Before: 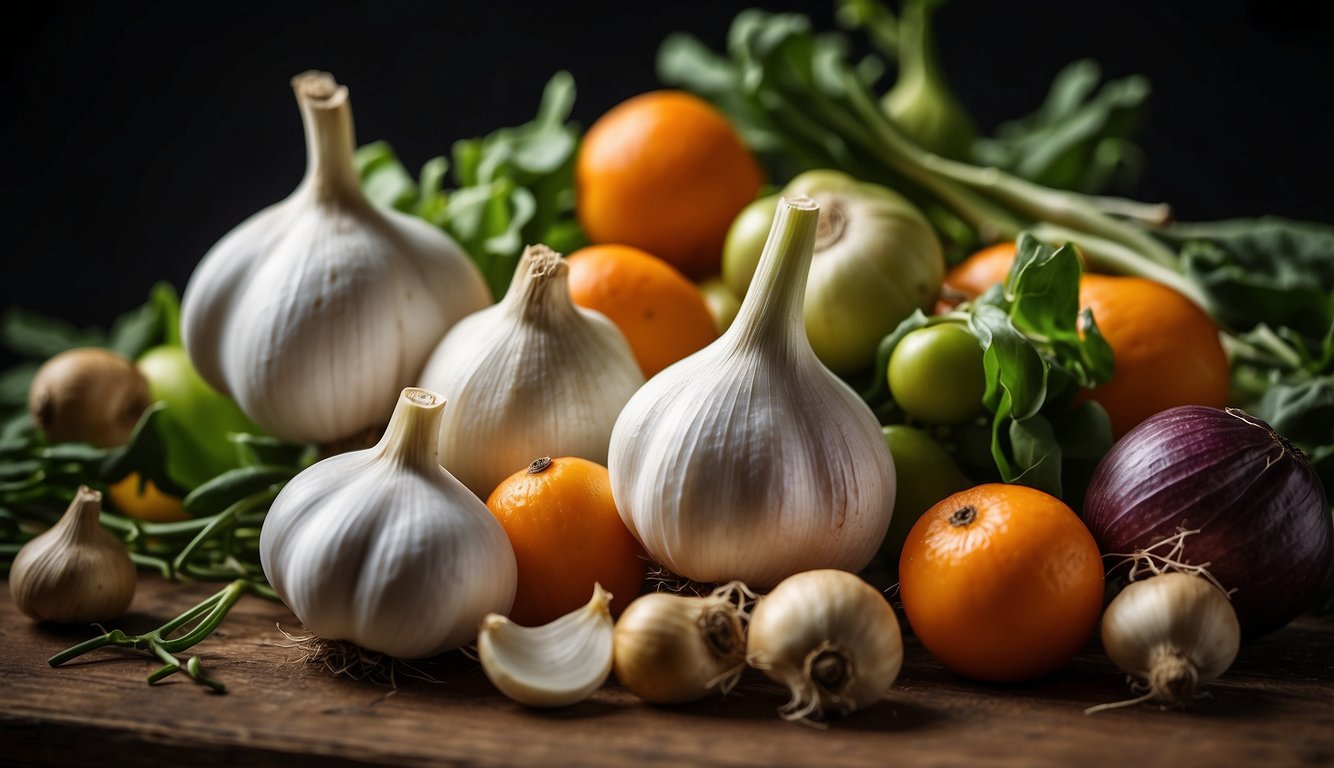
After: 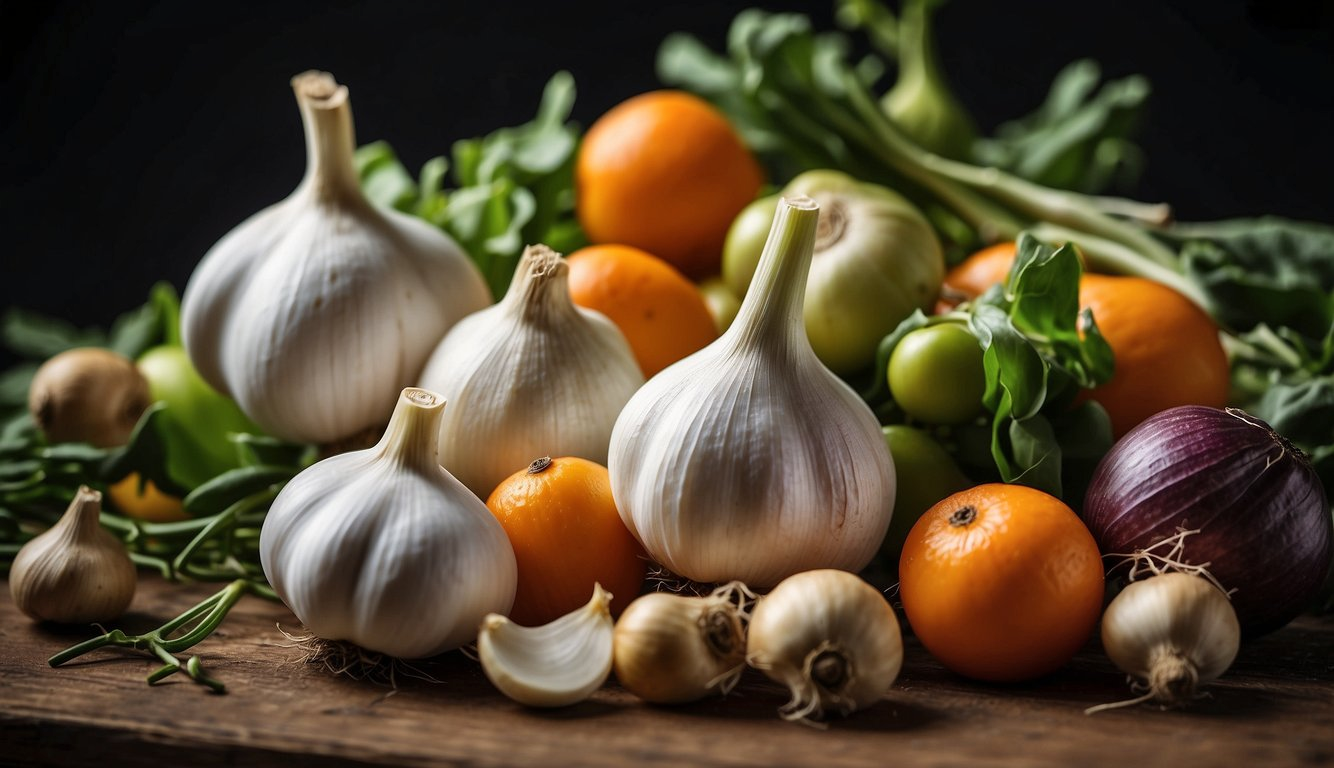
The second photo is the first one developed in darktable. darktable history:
shadows and highlights: shadows 30.66, highlights -62.45, soften with gaussian
